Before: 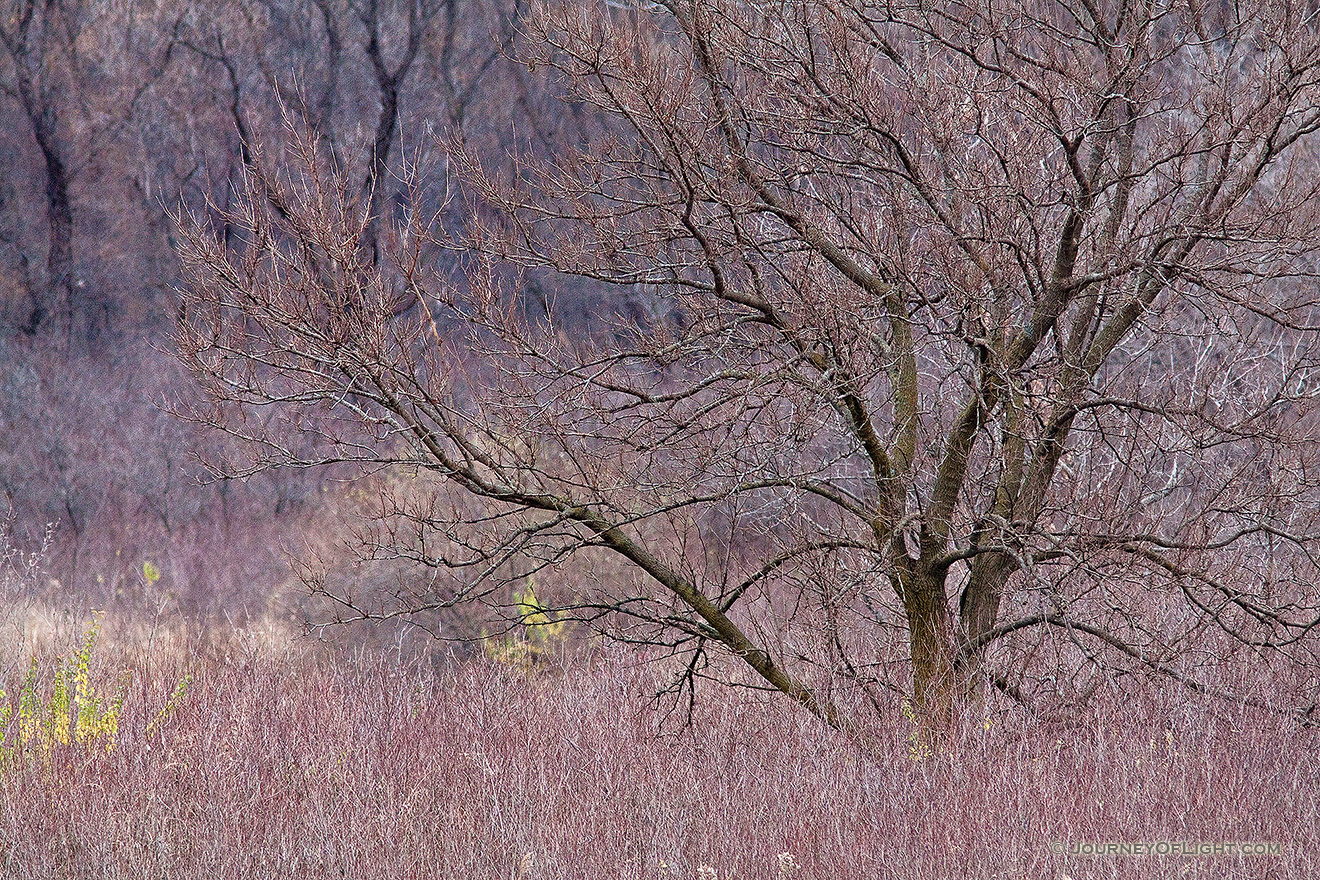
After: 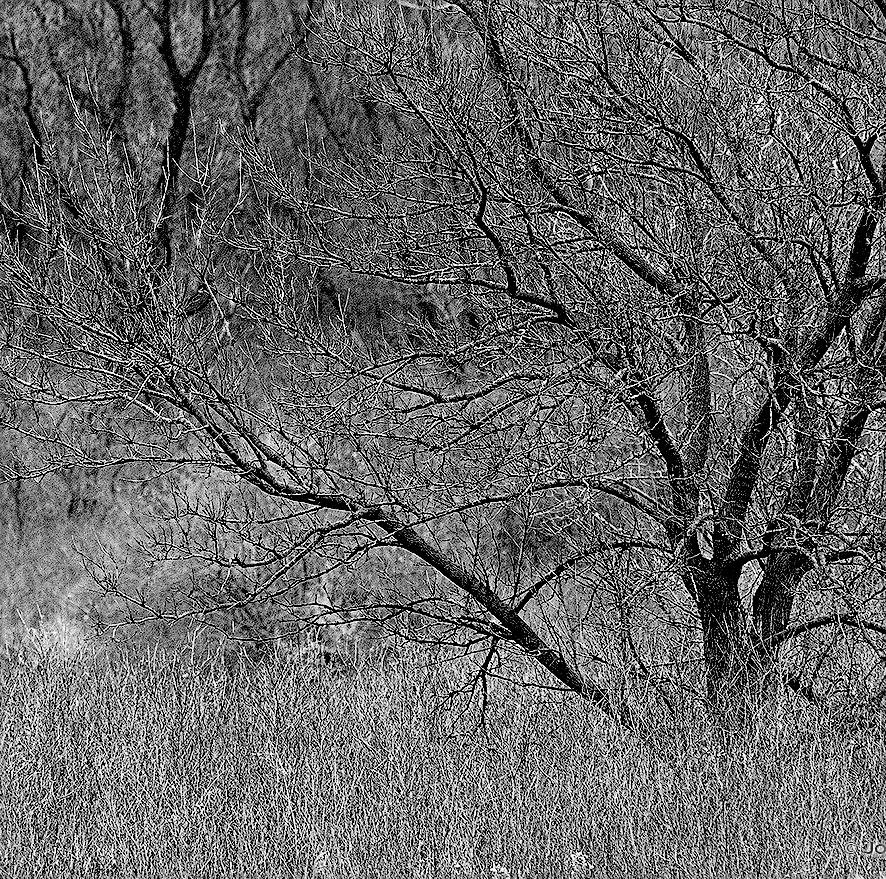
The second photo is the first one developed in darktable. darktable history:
crop and rotate: left 15.715%, right 17.13%
color zones: curves: ch0 [(0.224, 0.526) (0.75, 0.5)]; ch1 [(0.055, 0.526) (0.224, 0.761) (0.377, 0.526) (0.75, 0.5)]
tone equalizer: edges refinement/feathering 500, mask exposure compensation -1.57 EV, preserve details no
sharpen: on, module defaults
color calibration: output gray [0.18, 0.41, 0.41, 0], gray › normalize channels true, illuminant as shot in camera, x 0.358, y 0.373, temperature 4628.91 K, gamut compression 0.009
filmic rgb: middle gray luminance 13.37%, black relative exposure -1.86 EV, white relative exposure 3.09 EV, threshold 2.98 EV, target black luminance 0%, hardness 1.79, latitude 59.21%, contrast 1.721, highlights saturation mix 3.97%, shadows ↔ highlights balance -36.66%, enable highlight reconstruction true
